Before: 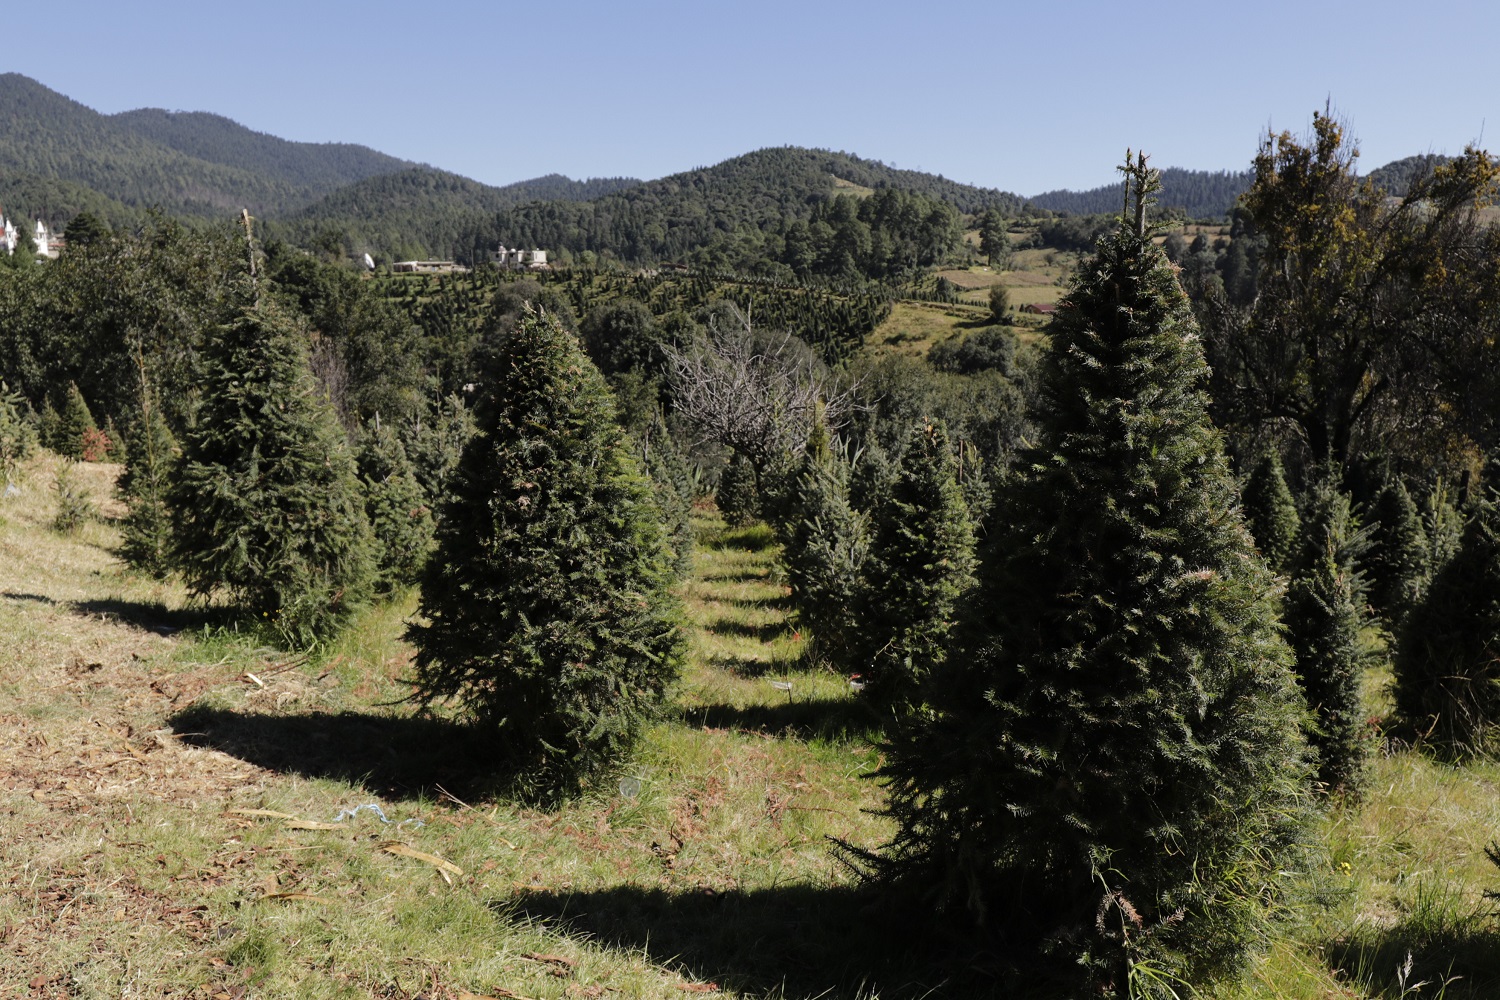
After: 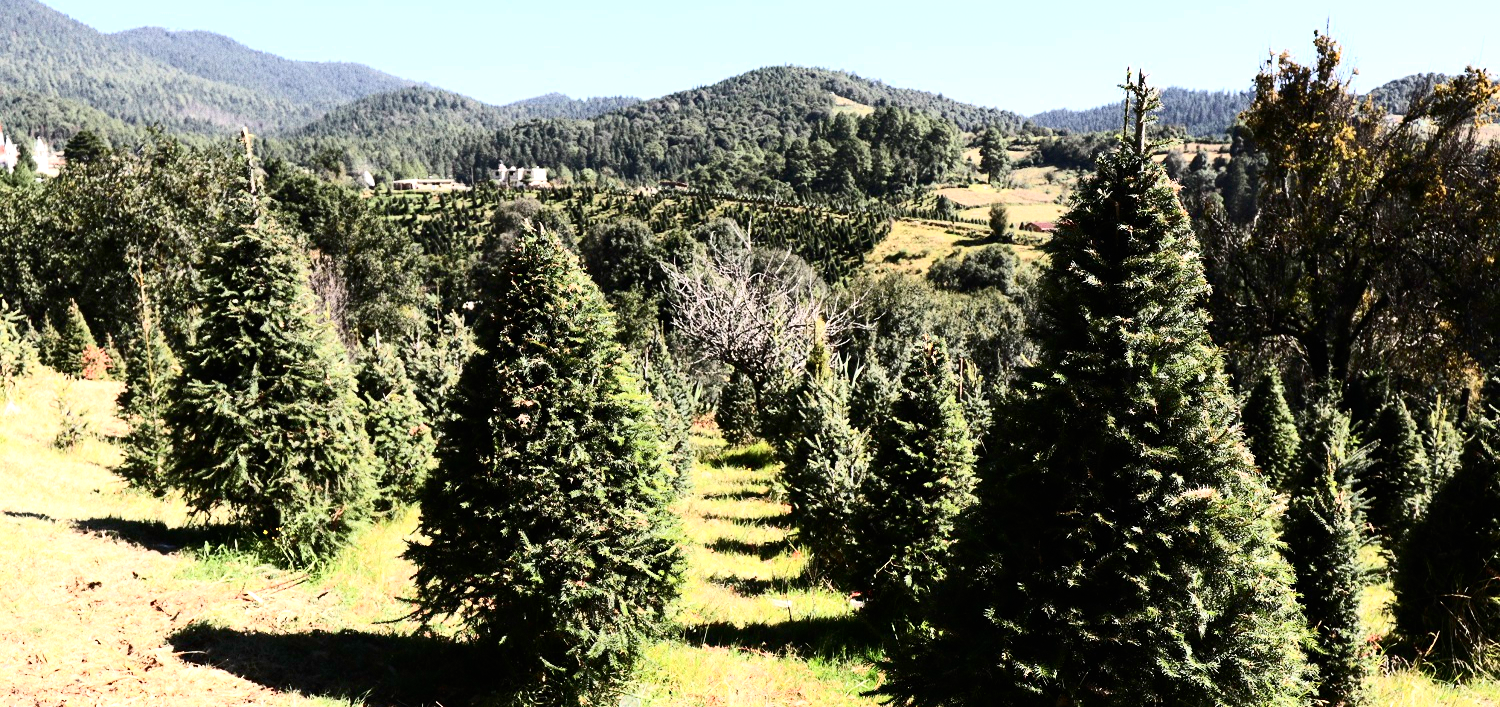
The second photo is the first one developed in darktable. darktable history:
crop and rotate: top 8.293%, bottom 20.996%
grain: coarseness 0.09 ISO
contrast brightness saturation: contrast 0.39, brightness 0.1
exposure: black level correction 0, exposure 1.2 EV, compensate highlight preservation false
